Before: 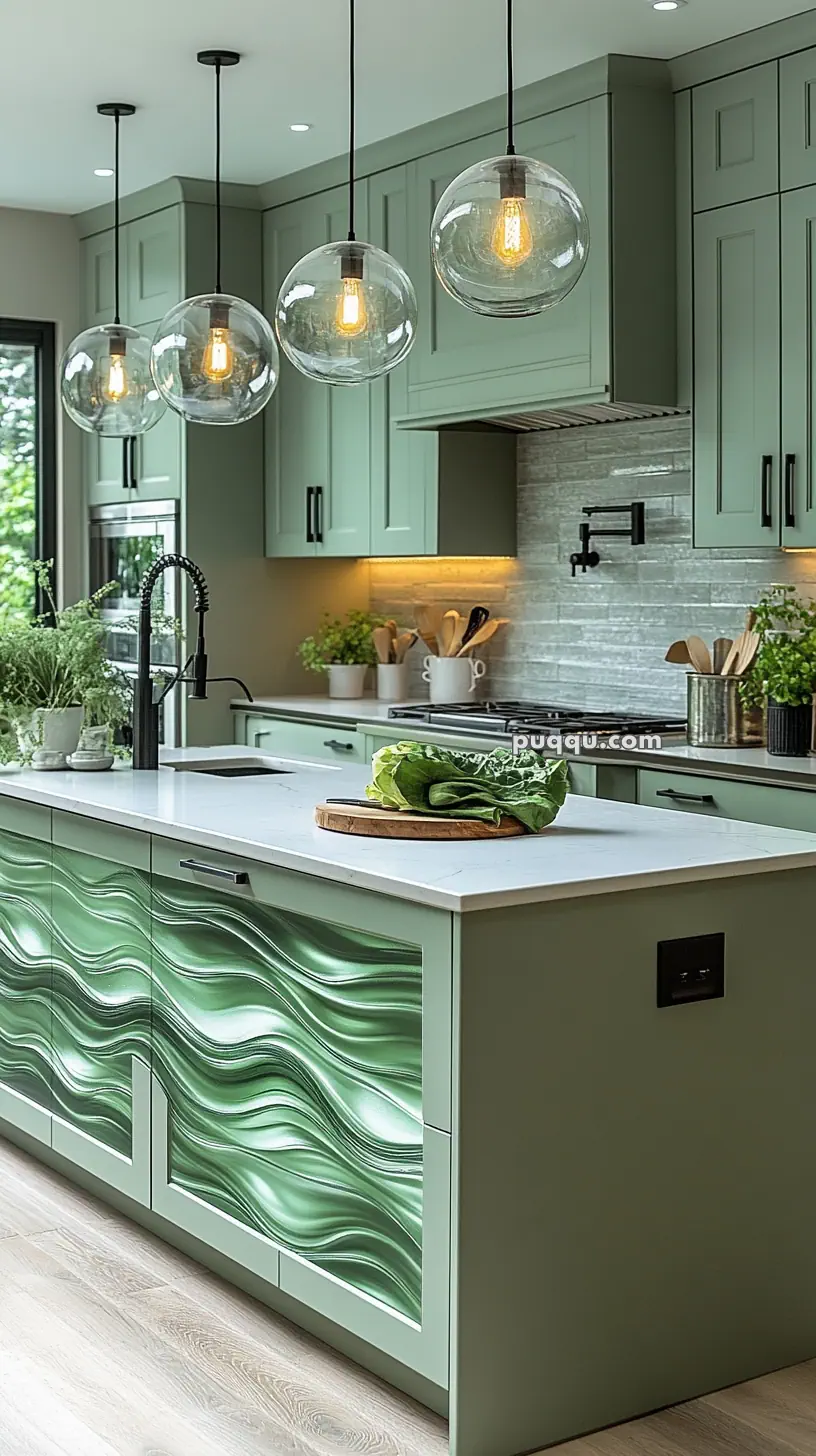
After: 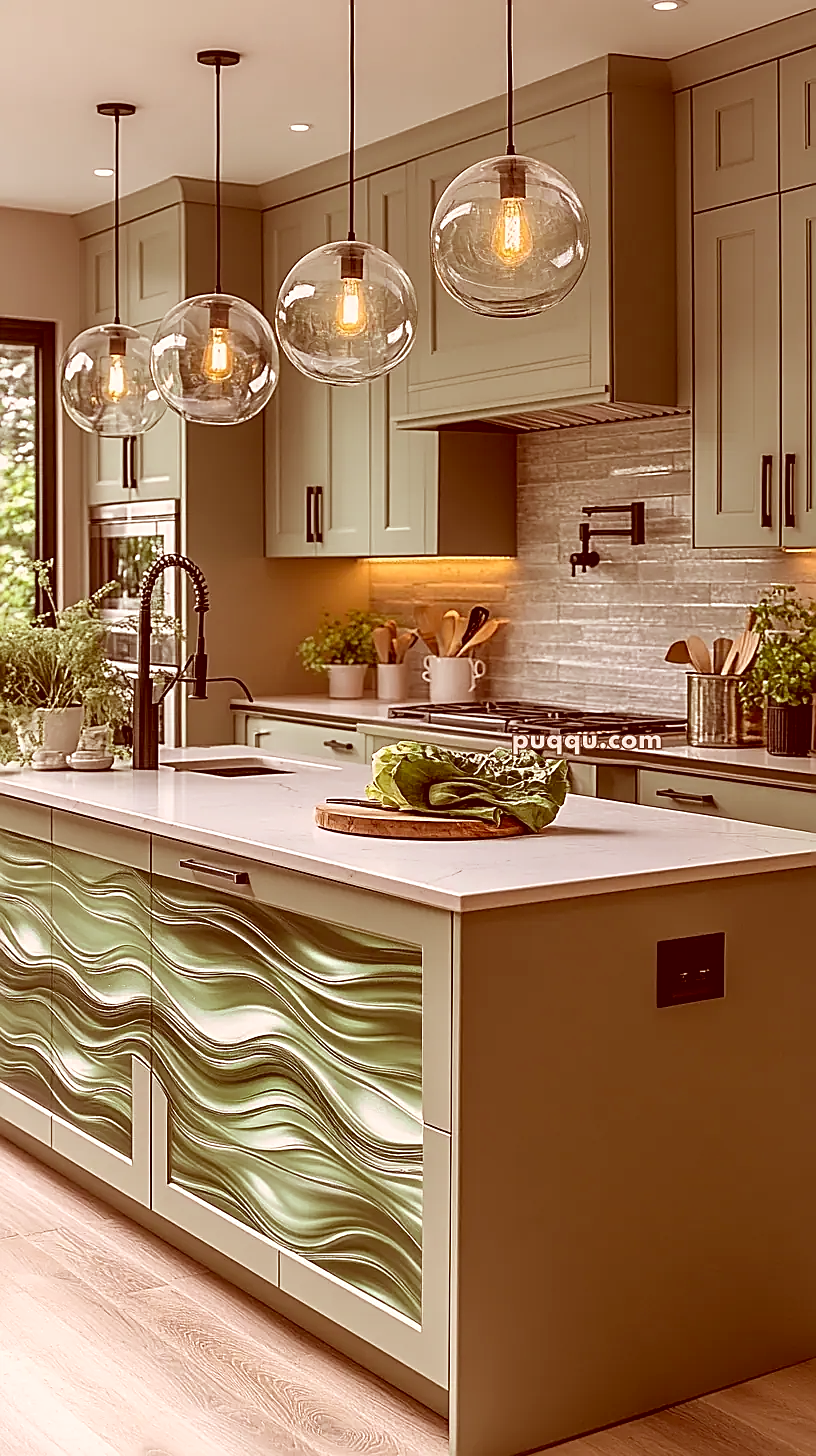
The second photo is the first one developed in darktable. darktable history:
sharpen: on, module defaults
color correction: highlights a* 9.03, highlights b* 8.71, shadows a* 40, shadows b* 40, saturation 0.8
